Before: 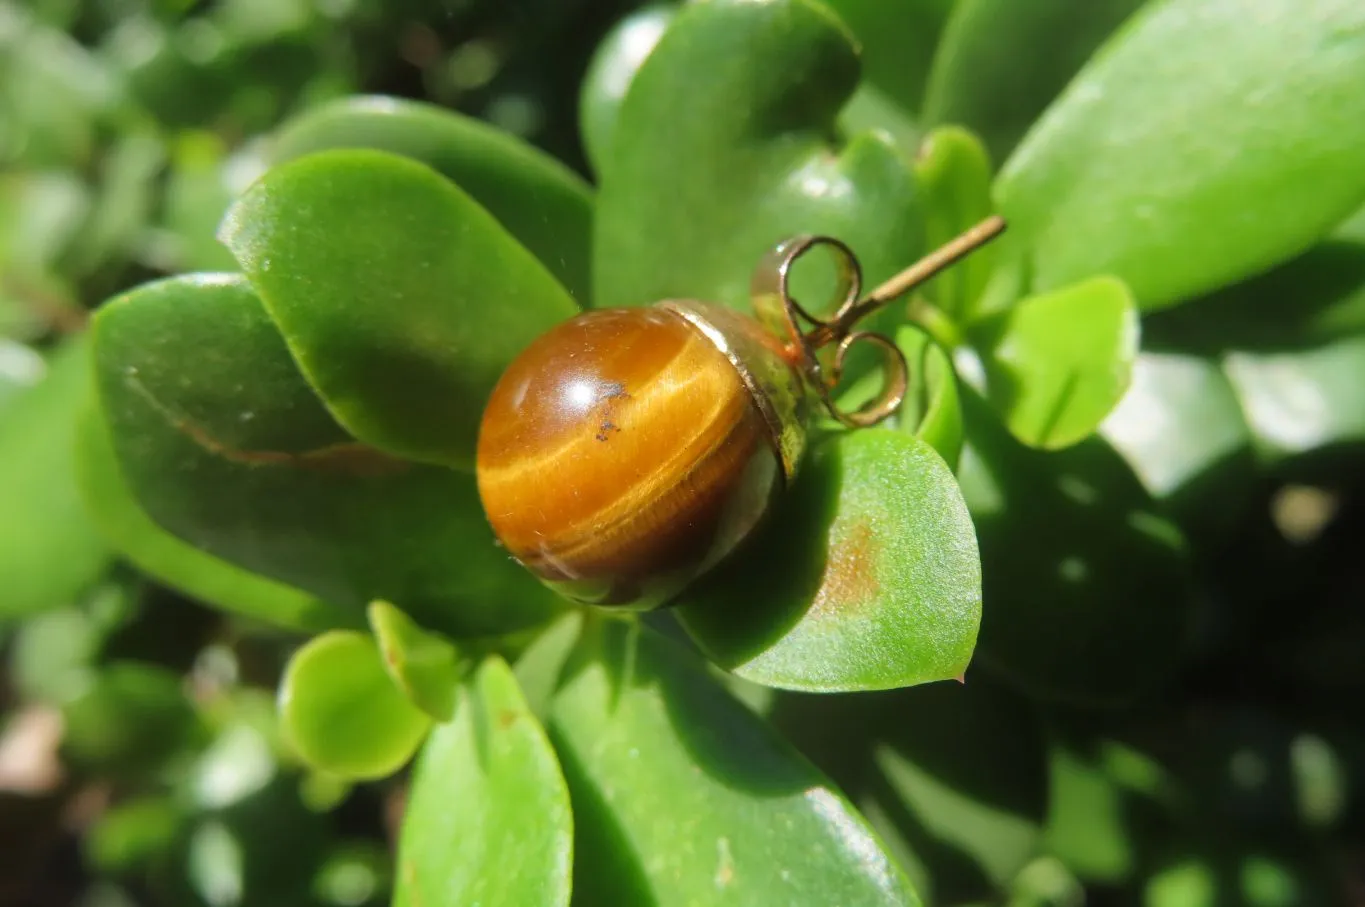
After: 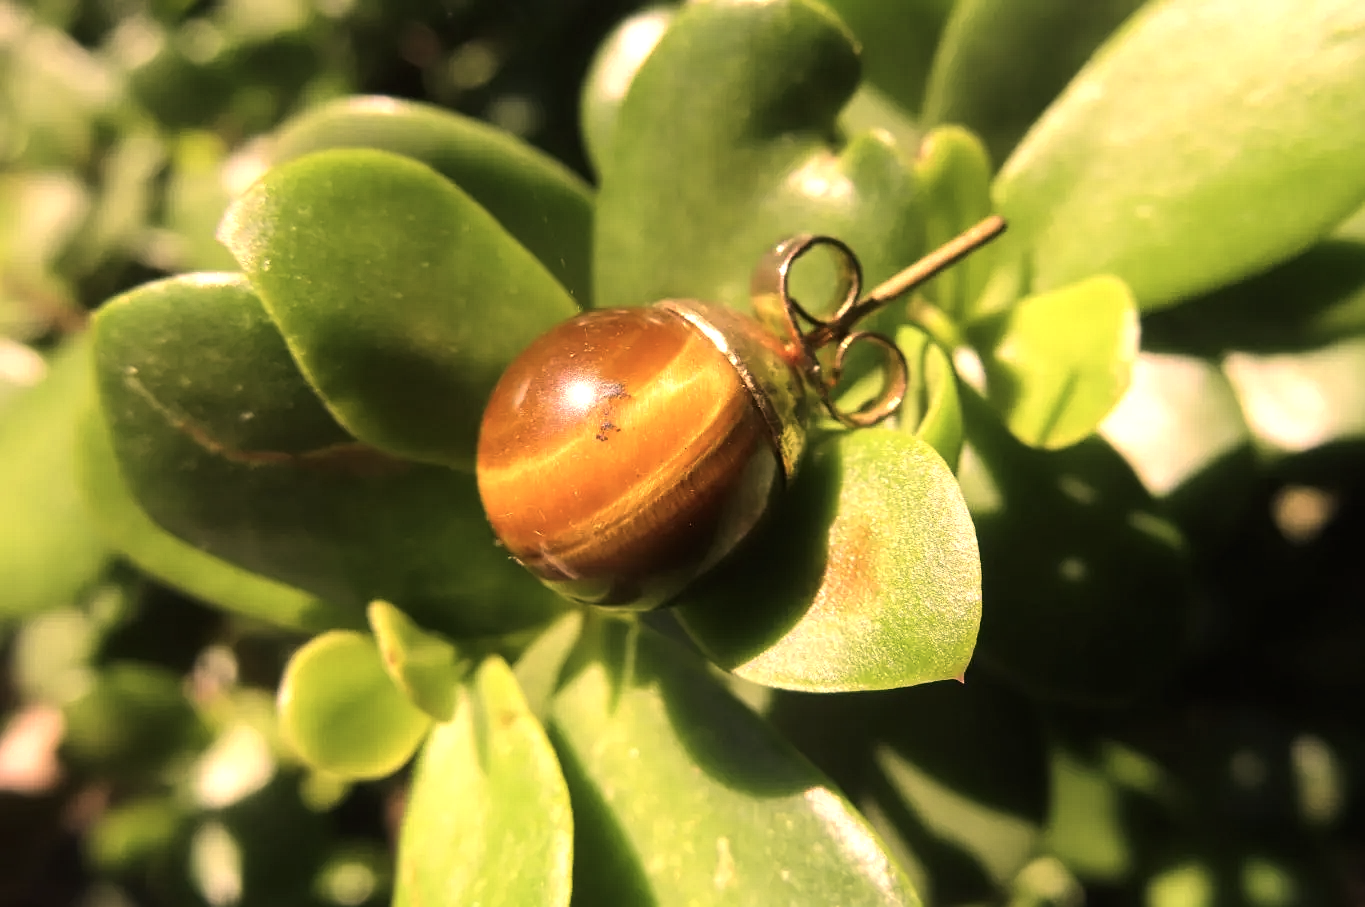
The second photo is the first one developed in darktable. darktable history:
color correction: highlights a* 21.88, highlights b* 22.25
color balance: input saturation 80.07%
sharpen: radius 1.272, amount 0.305, threshold 0
tone equalizer: -8 EV -0.75 EV, -7 EV -0.7 EV, -6 EV -0.6 EV, -5 EV -0.4 EV, -3 EV 0.4 EV, -2 EV 0.6 EV, -1 EV 0.7 EV, +0 EV 0.75 EV, edges refinement/feathering 500, mask exposure compensation -1.57 EV, preserve details no
